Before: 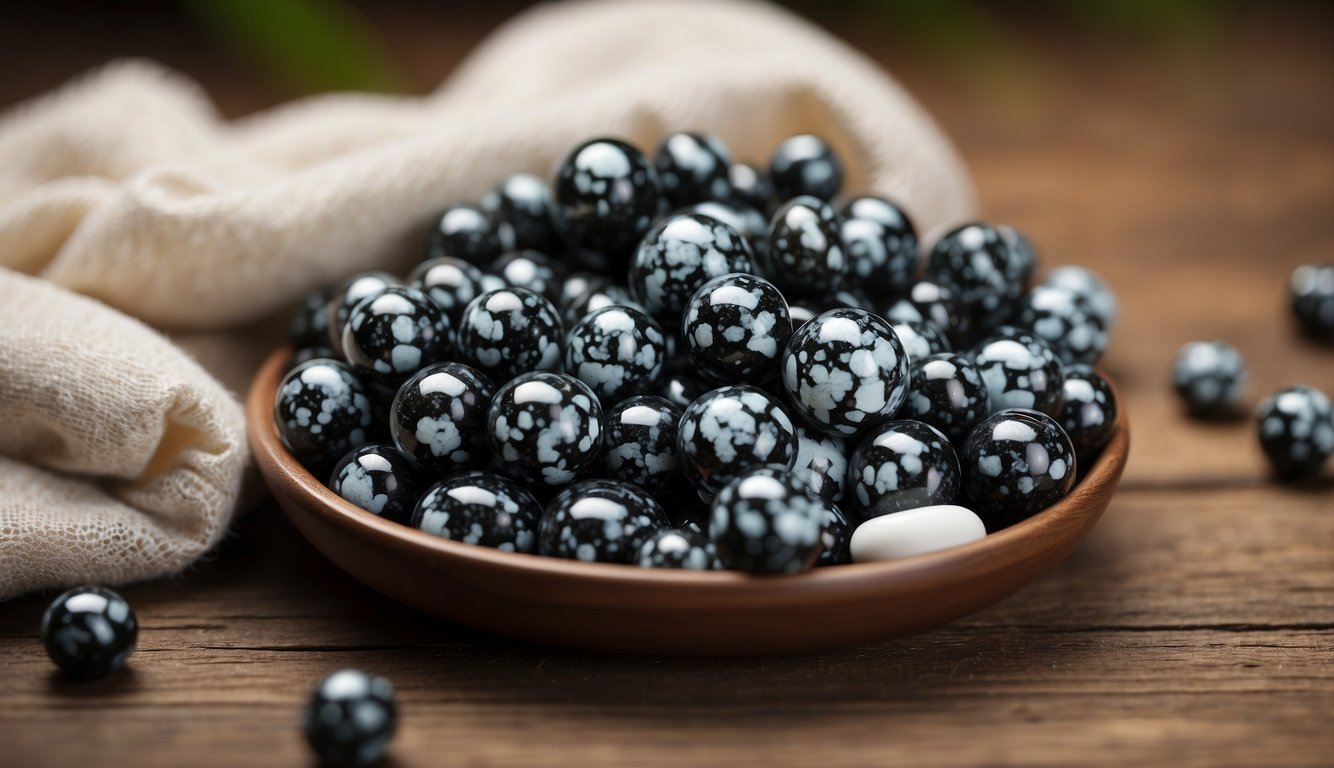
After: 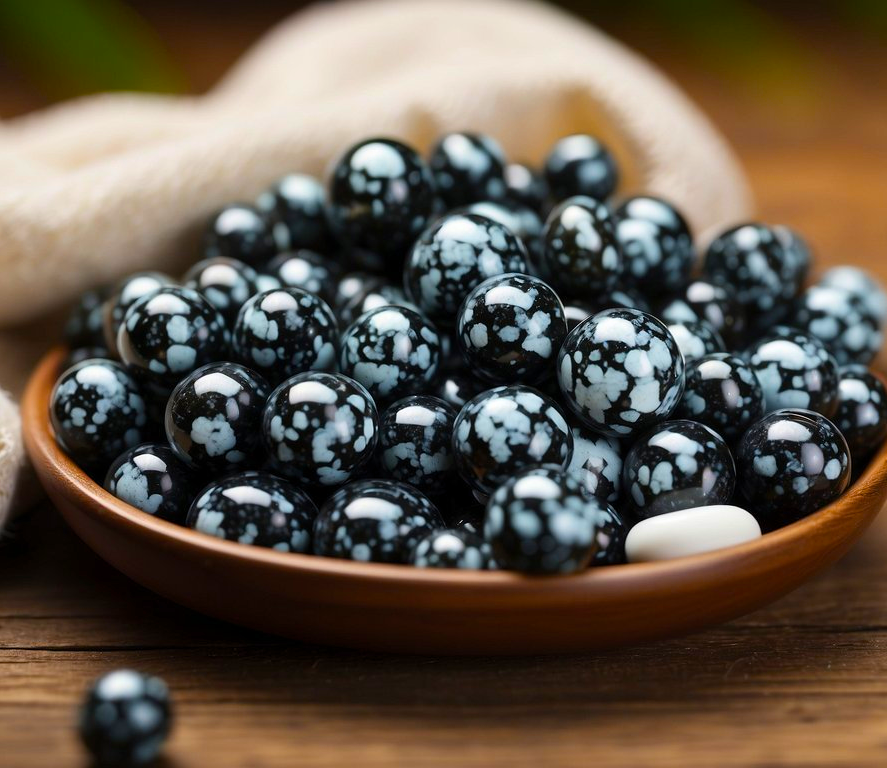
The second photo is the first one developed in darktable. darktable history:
contrast brightness saturation: contrast 0.1, brightness 0.03, saturation 0.09
color balance rgb: perceptual saturation grading › global saturation 30%, global vibrance 20%
crop: left 16.899%, right 16.556%
